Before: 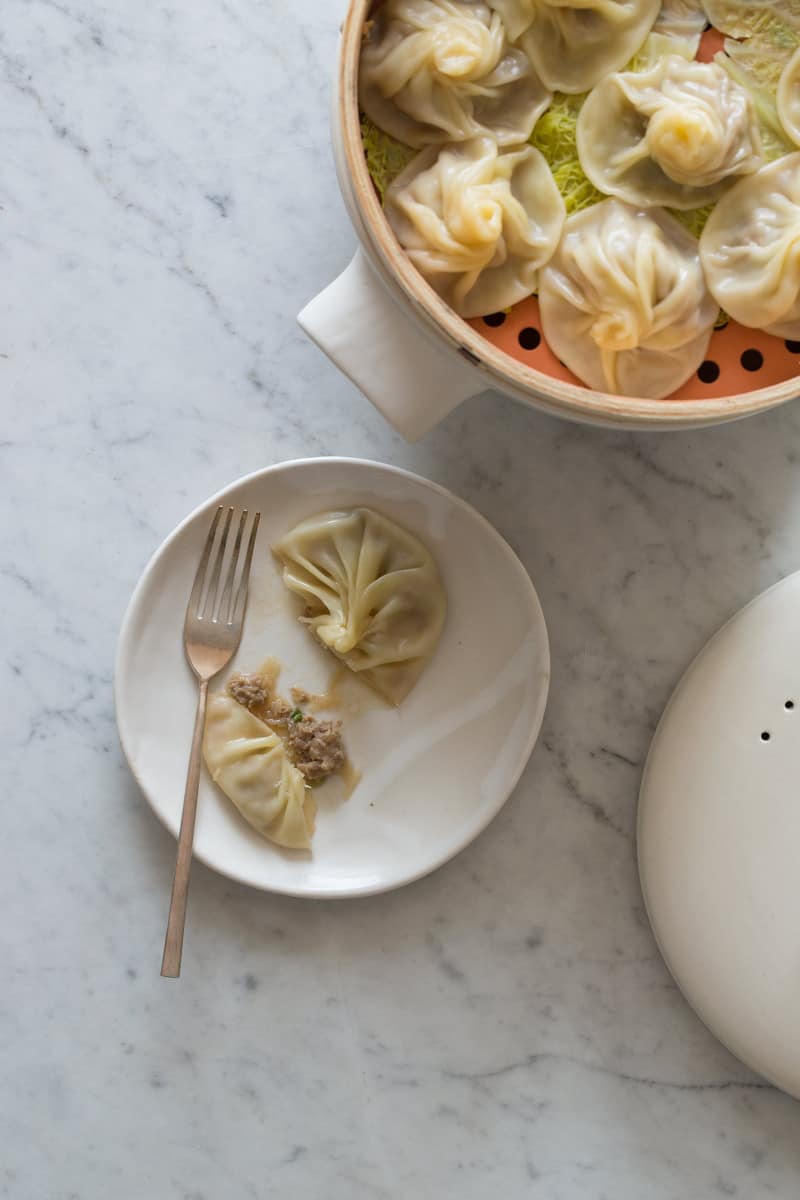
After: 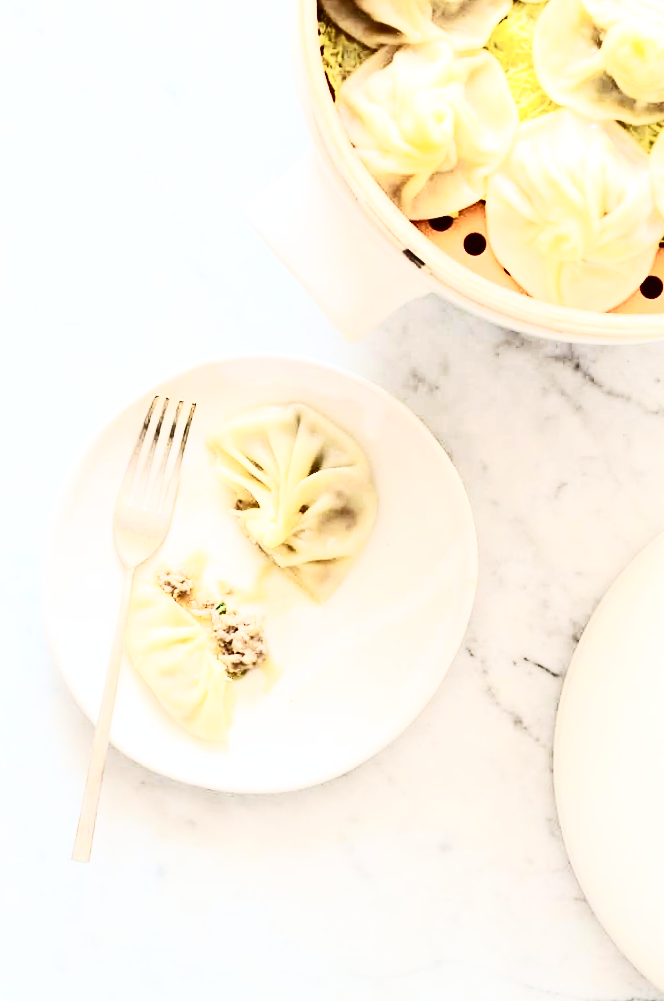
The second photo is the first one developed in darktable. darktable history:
contrast brightness saturation: contrast 0.932, brightness 0.204
crop and rotate: angle -3.2°, left 5.31%, top 5.174%, right 4.764%, bottom 4.499%
exposure: exposure 0.201 EV, compensate exposure bias true, compensate highlight preservation false
base curve: curves: ch0 [(0, 0) (0.025, 0.046) (0.112, 0.277) (0.467, 0.74) (0.814, 0.929) (1, 0.942)], preserve colors none
